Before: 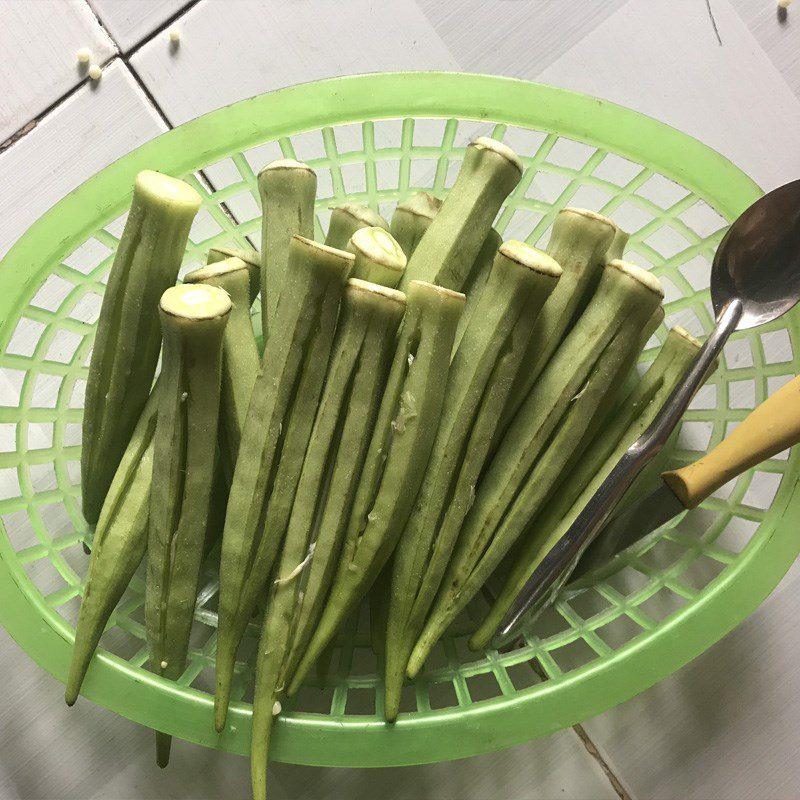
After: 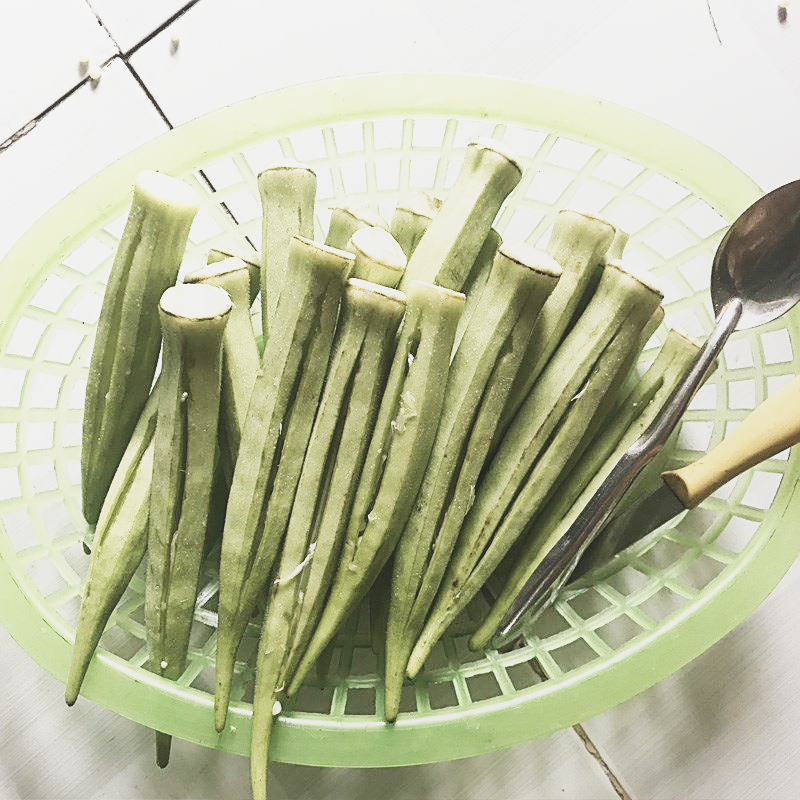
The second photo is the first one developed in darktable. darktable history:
local contrast: highlights 70%, shadows 66%, detail 81%, midtone range 0.319
base curve: curves: ch0 [(0, 0) (0.007, 0.004) (0.027, 0.03) (0.046, 0.07) (0.207, 0.54) (0.442, 0.872) (0.673, 0.972) (1, 1)], exposure shift 0.01, preserve colors none
contrast brightness saturation: contrast -0.054, saturation -0.416
sharpen: on, module defaults
